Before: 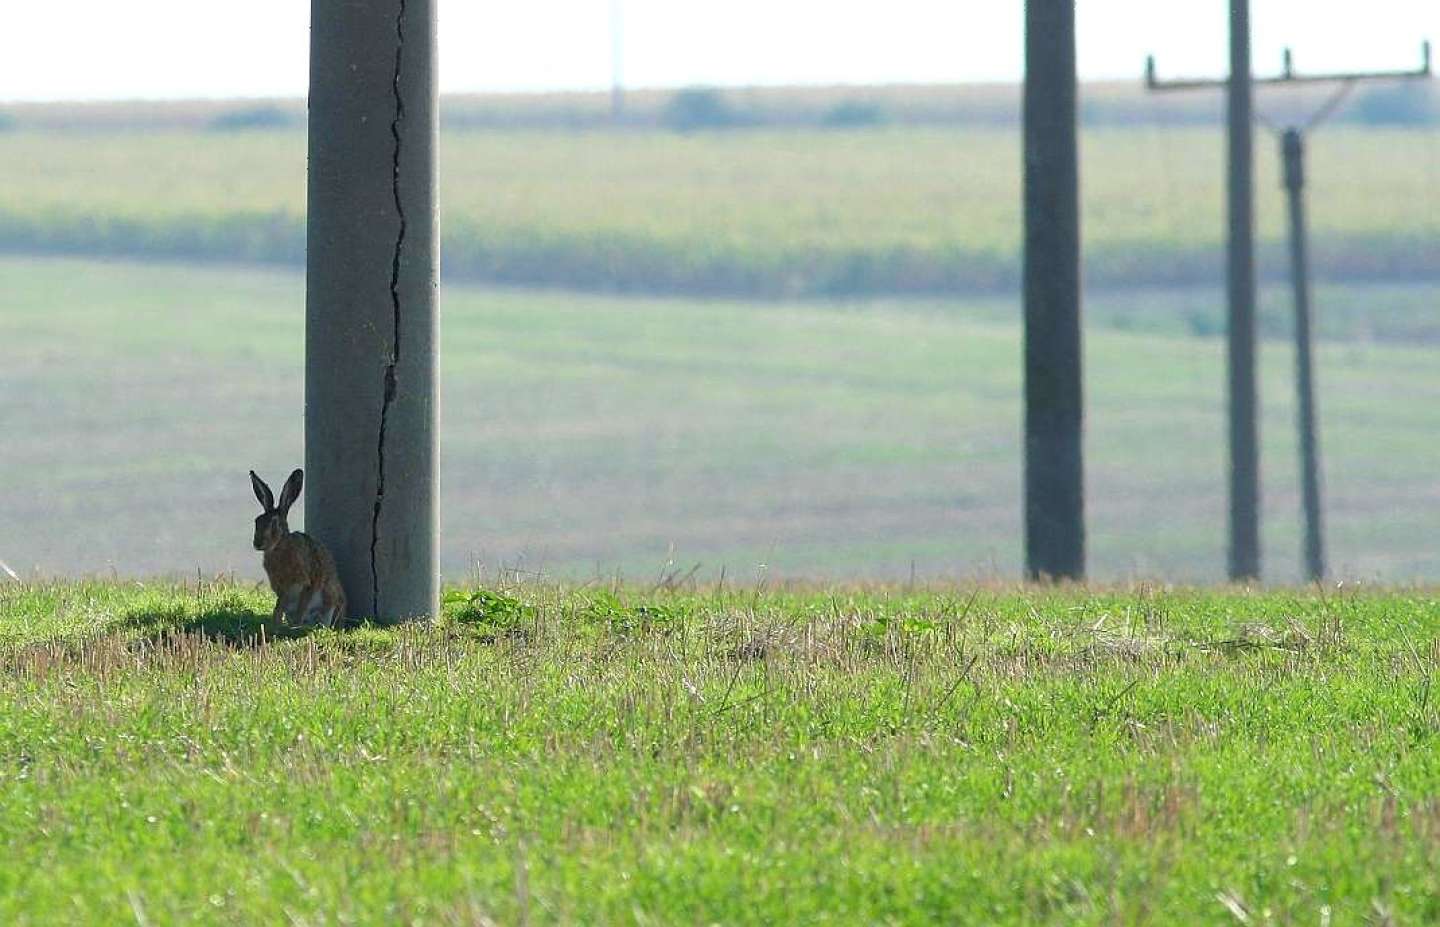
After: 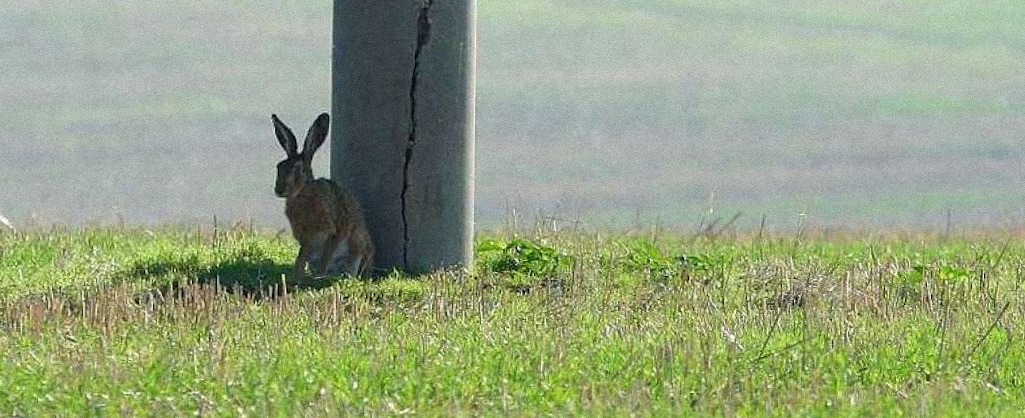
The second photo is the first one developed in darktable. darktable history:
grain: mid-tones bias 0%
rotate and perspective: rotation 0.679°, lens shift (horizontal) 0.136, crop left 0.009, crop right 0.991, crop top 0.078, crop bottom 0.95
crop: top 36.498%, right 27.964%, bottom 14.995%
